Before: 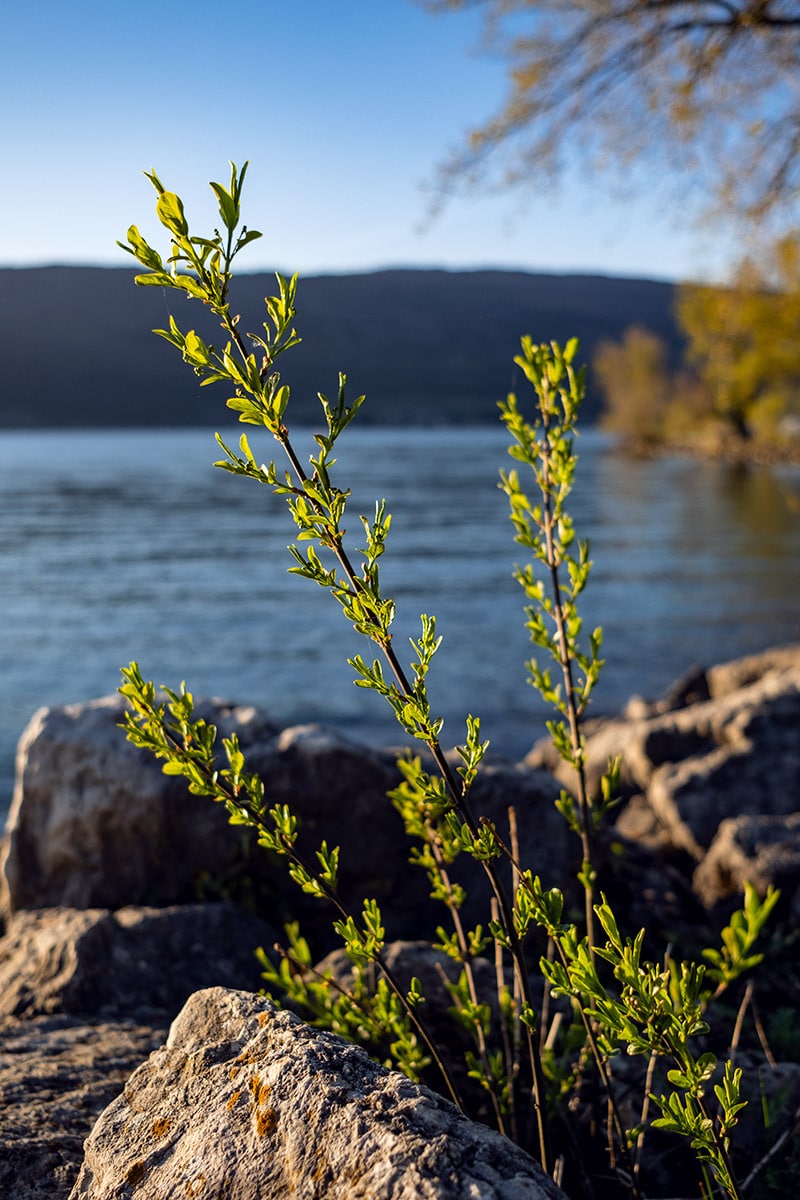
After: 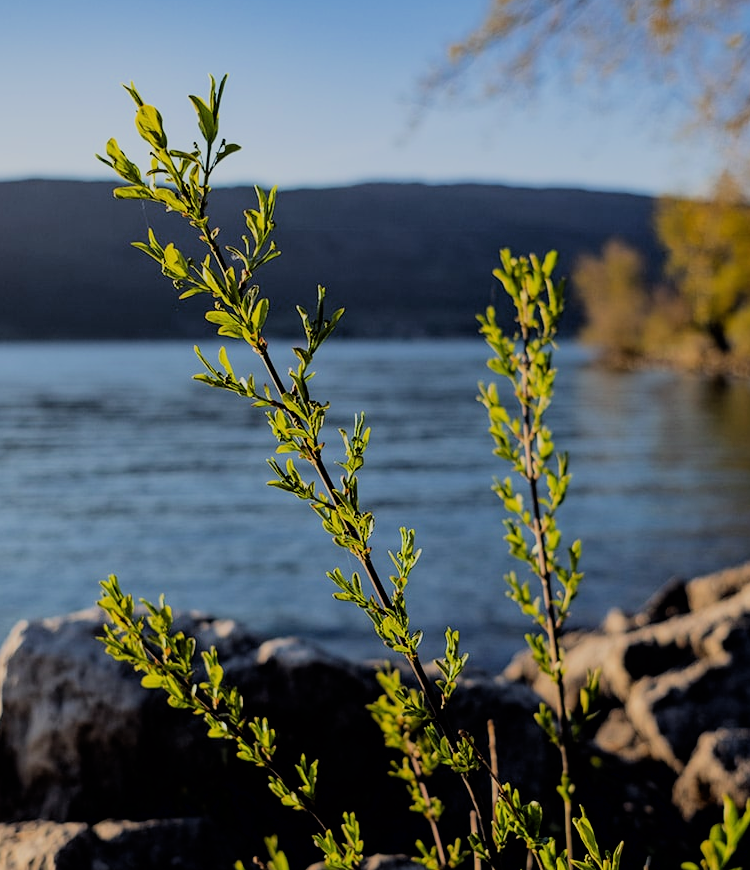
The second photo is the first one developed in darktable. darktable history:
crop: left 2.737%, top 7.287%, right 3.421%, bottom 20.179%
filmic rgb: black relative exposure -6.15 EV, white relative exposure 6.96 EV, hardness 2.23, color science v6 (2022)
